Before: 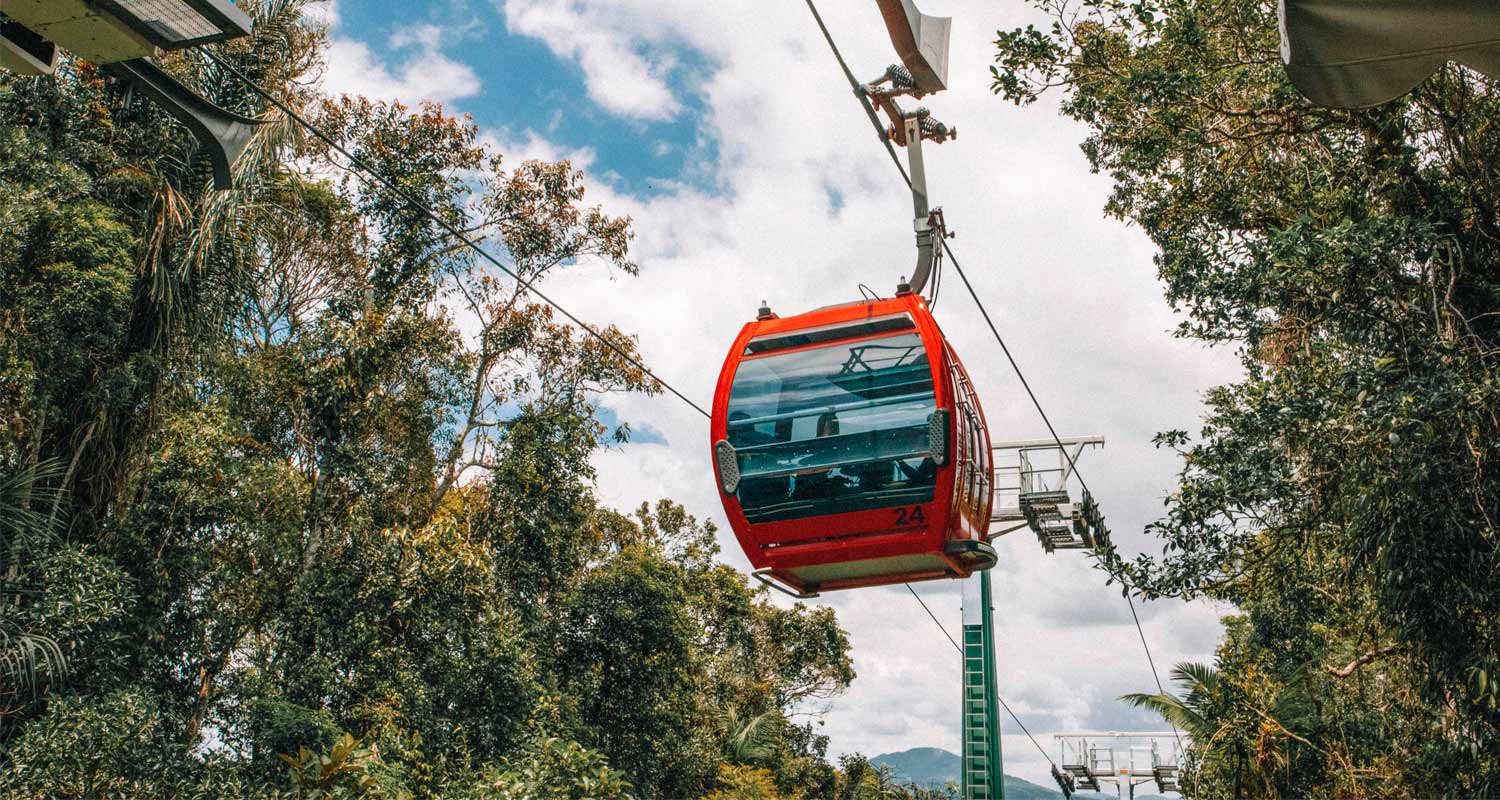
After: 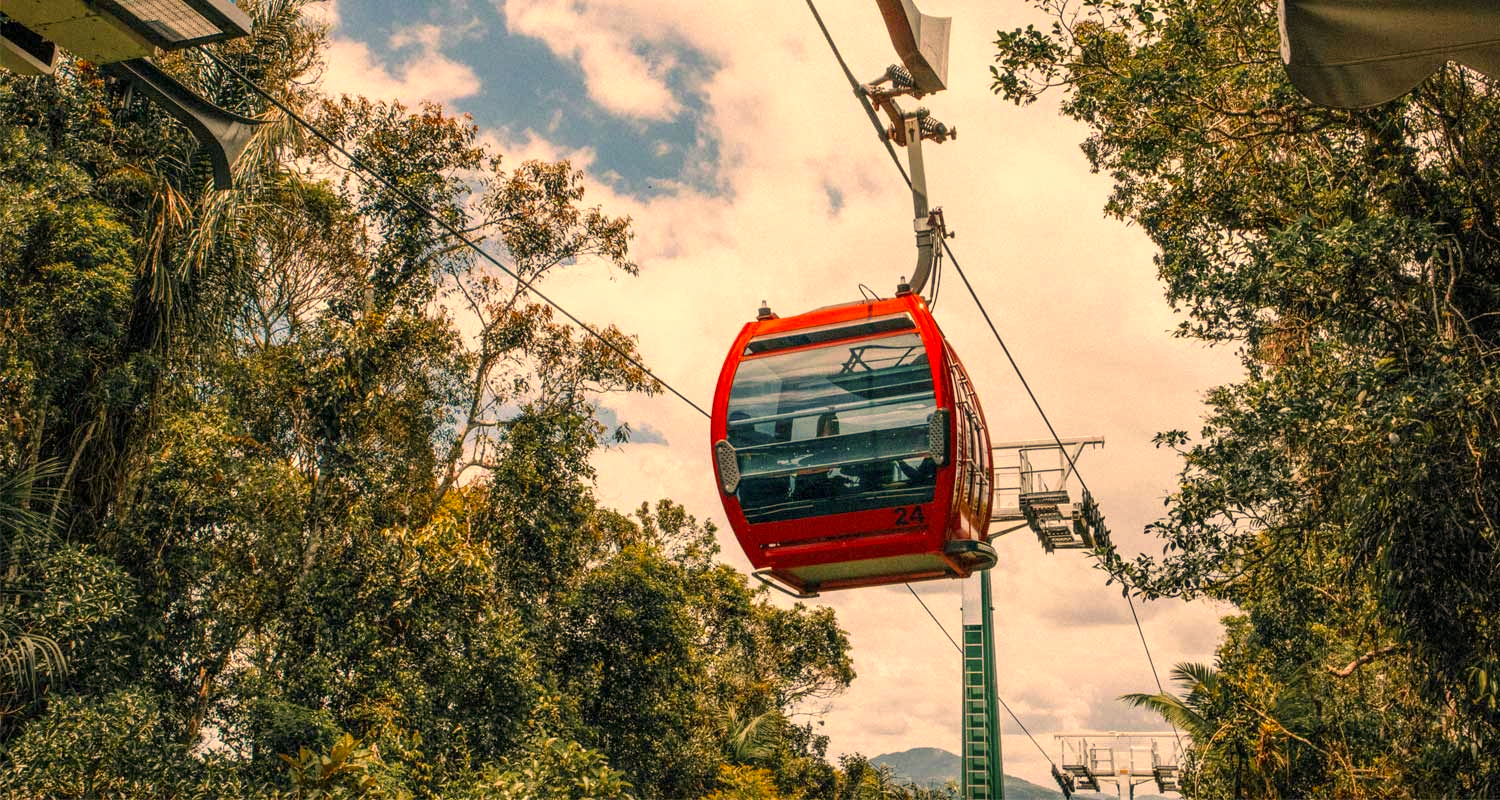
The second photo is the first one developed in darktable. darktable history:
color correction: highlights a* 15, highlights b* 31.55
local contrast: highlights 100%, shadows 100%, detail 120%, midtone range 0.2
